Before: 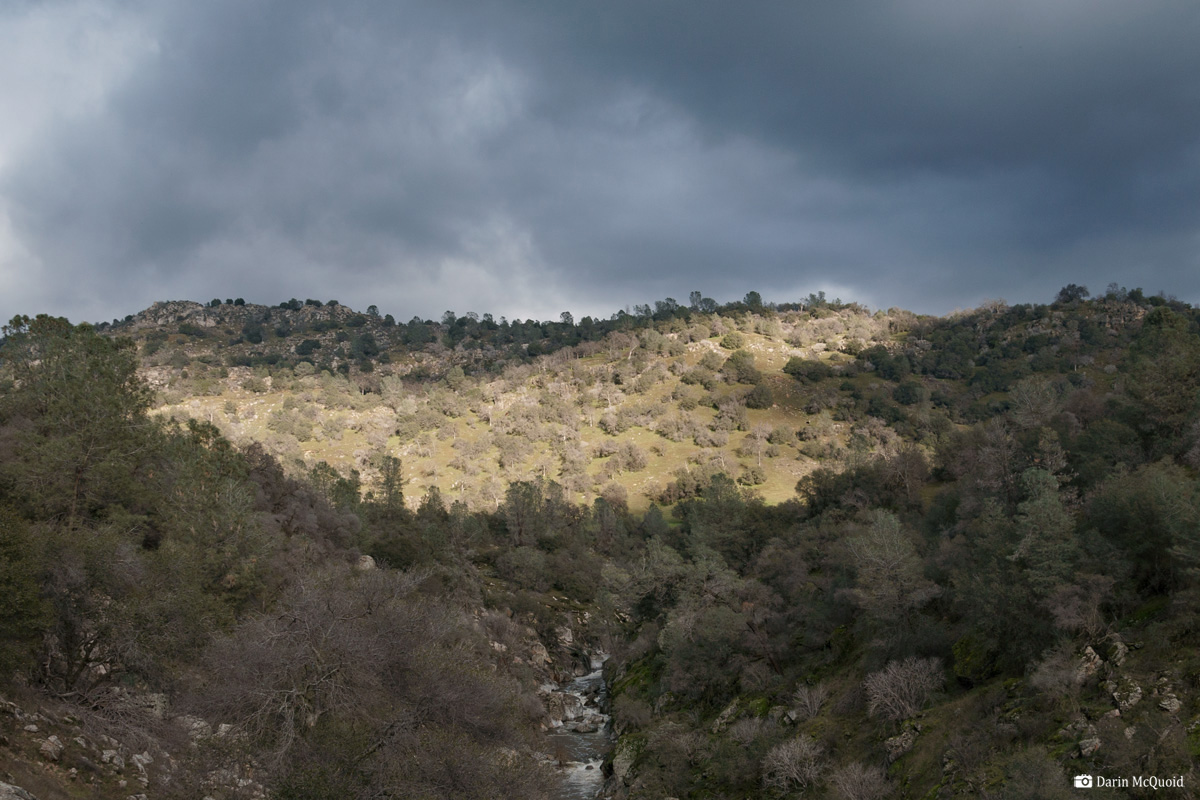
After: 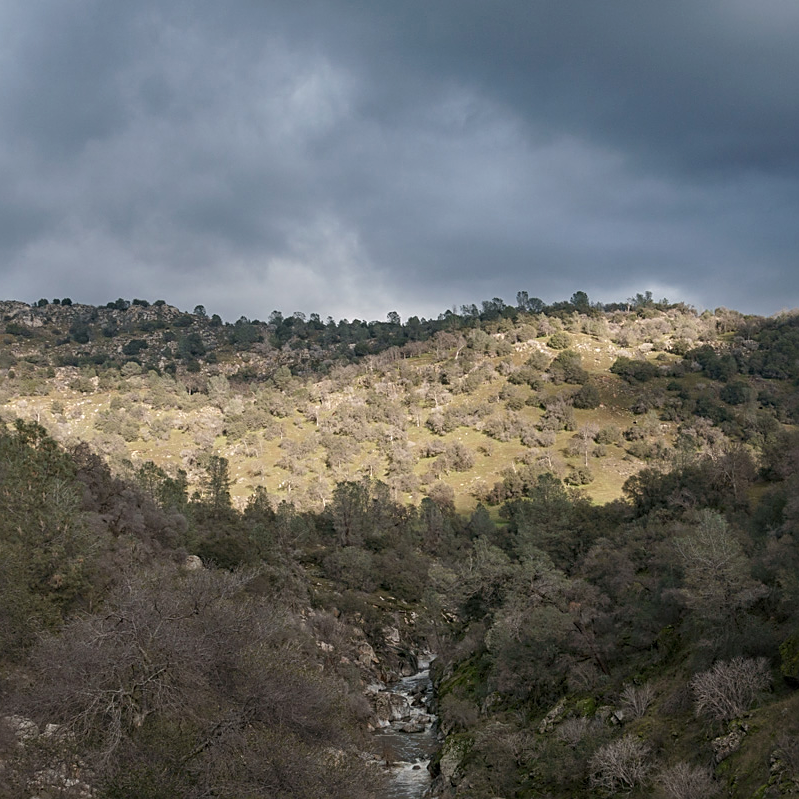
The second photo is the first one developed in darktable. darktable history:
exposure: exposure 0.127 EV, compensate highlight preservation false
local contrast: detail 110%
crop and rotate: left 14.436%, right 18.898%
sharpen: on, module defaults
